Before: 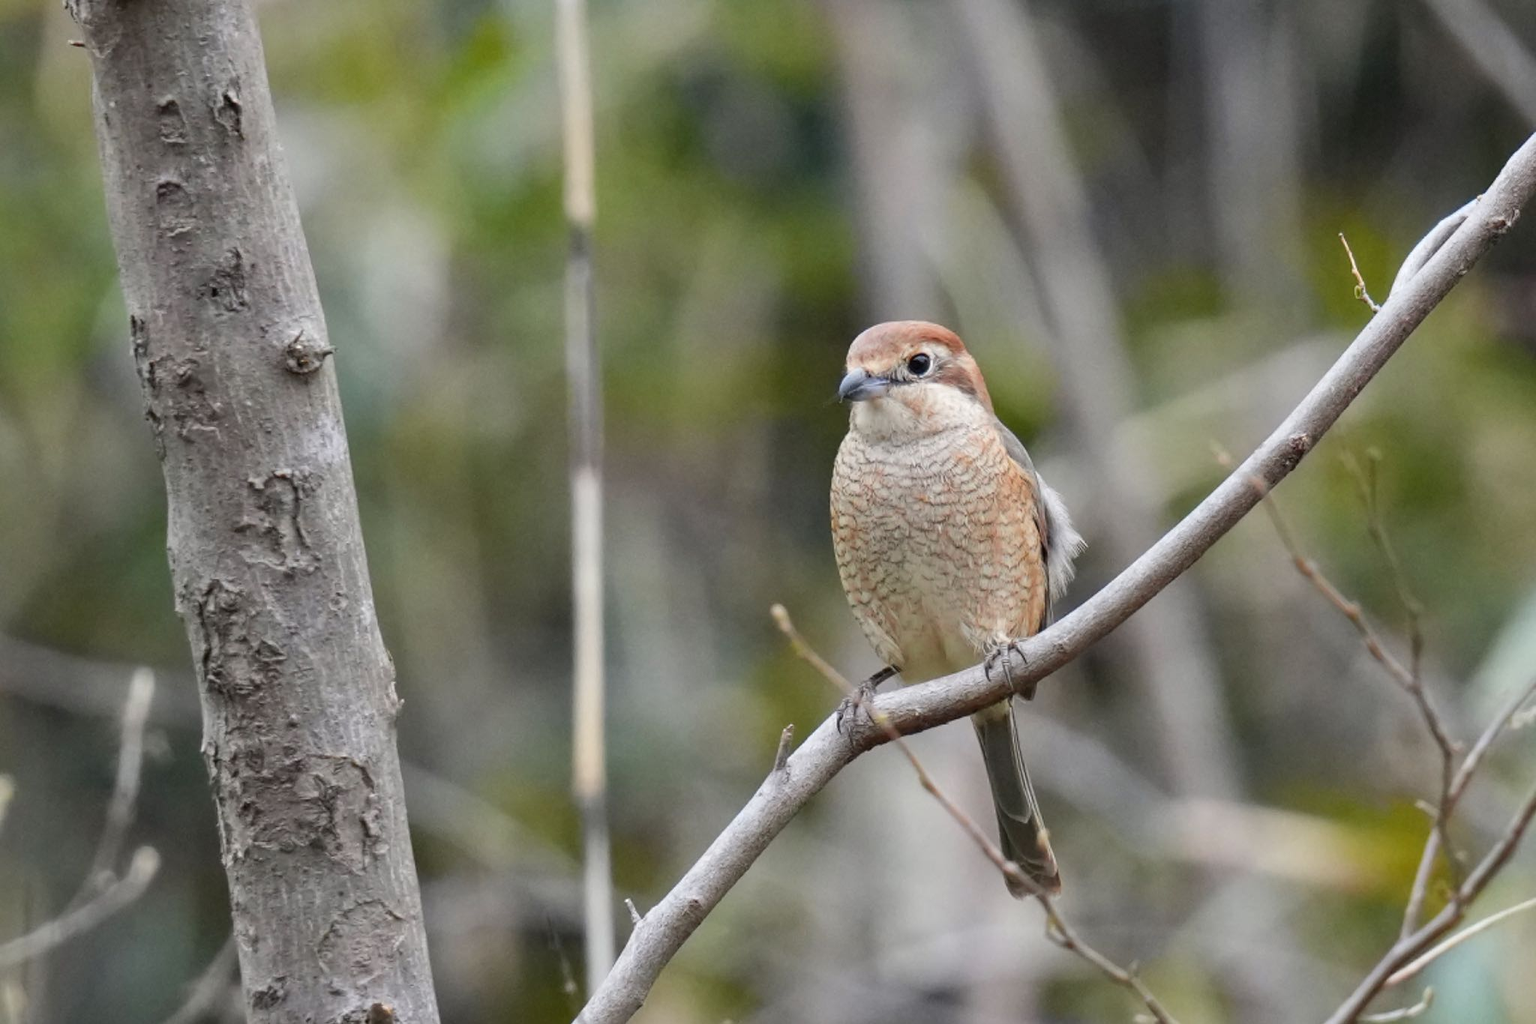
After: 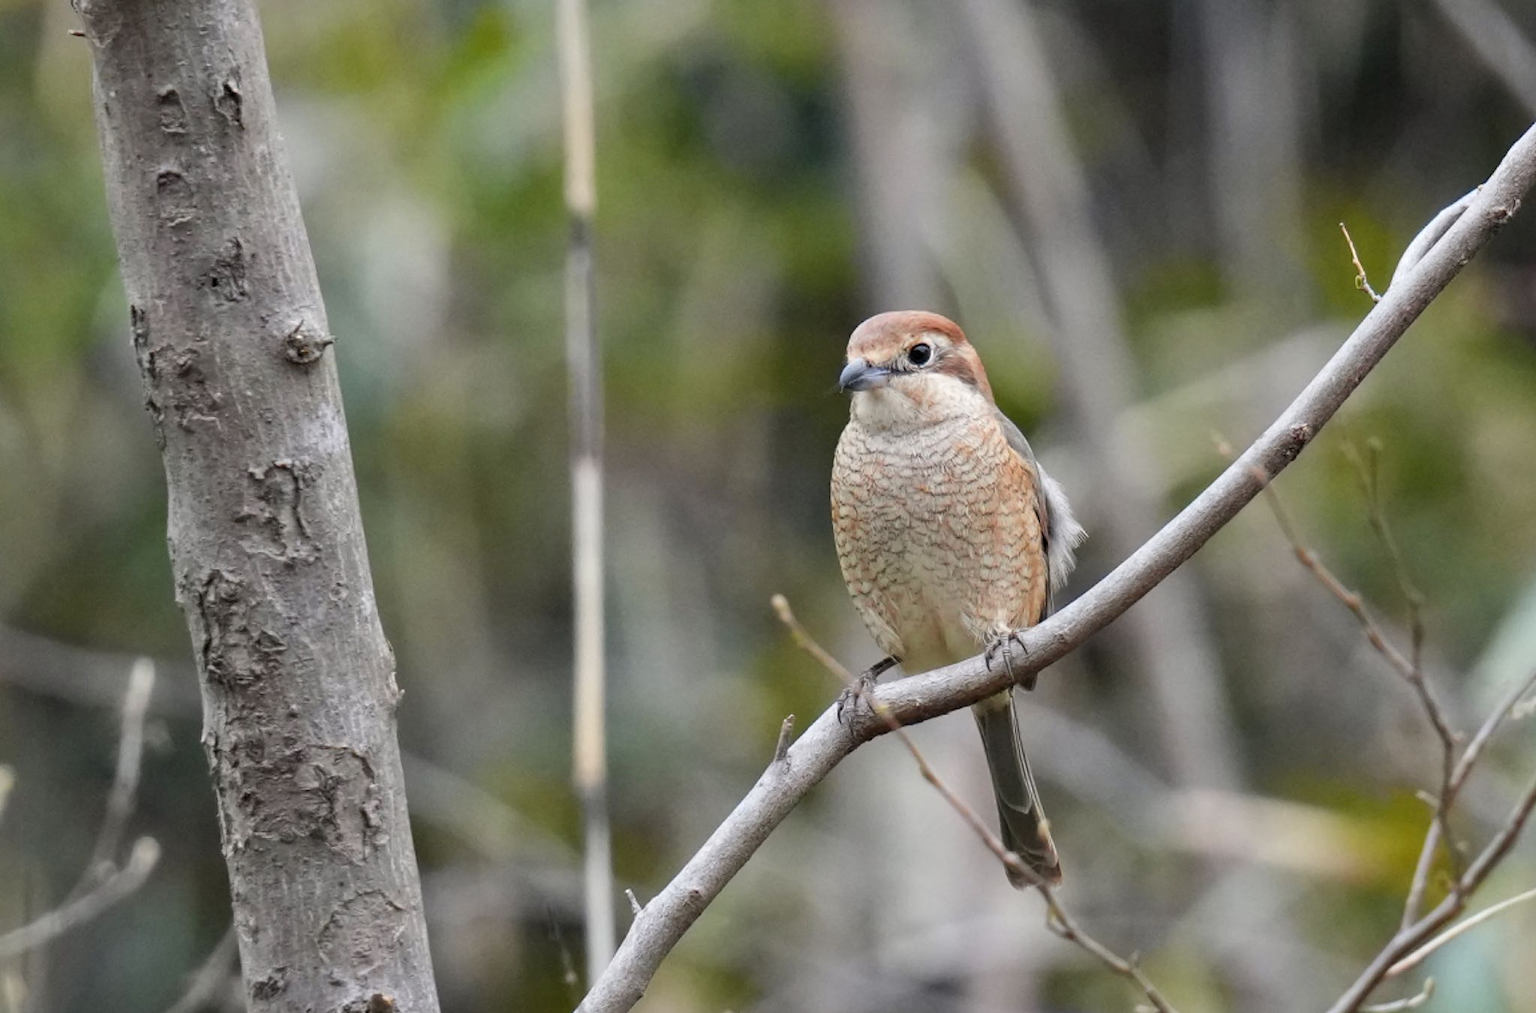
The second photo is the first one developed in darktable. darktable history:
crop: top 1.049%, right 0.001%
levels: levels [0.026, 0.507, 0.987]
